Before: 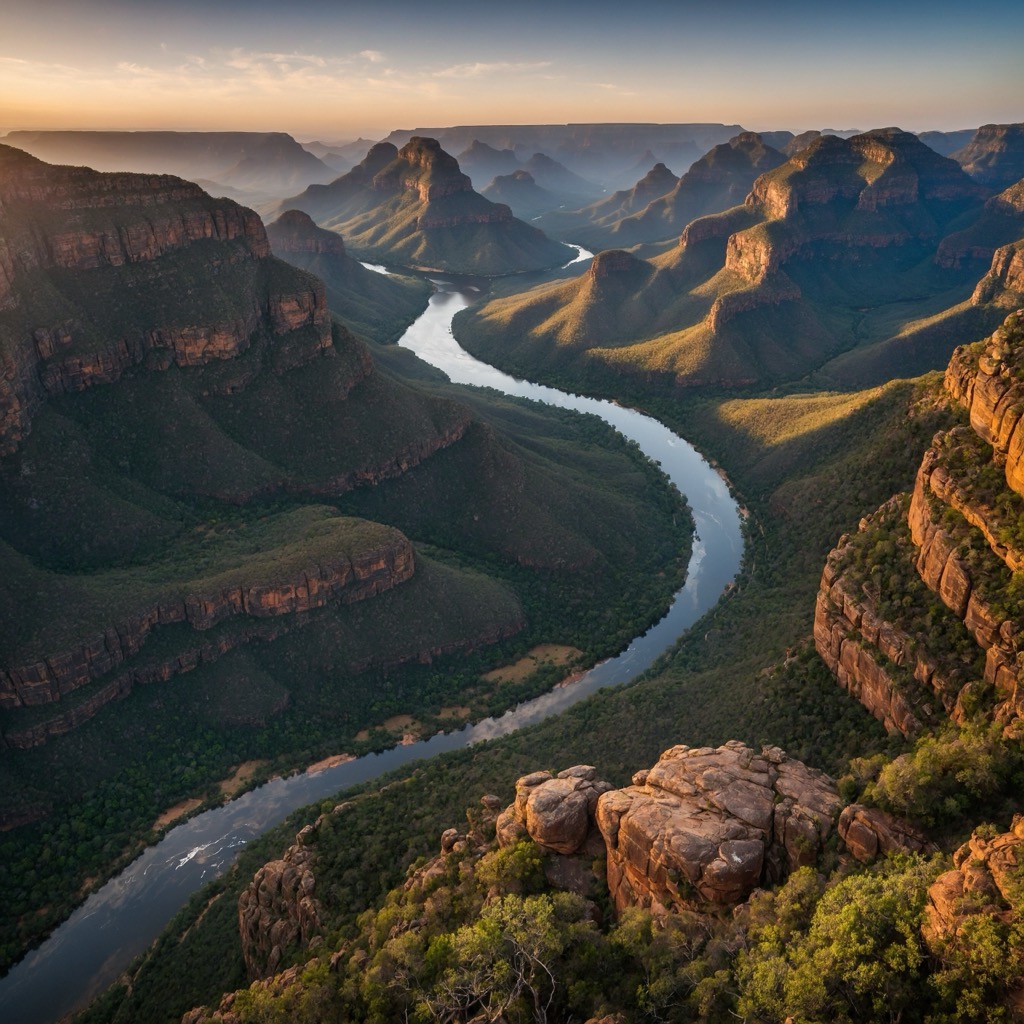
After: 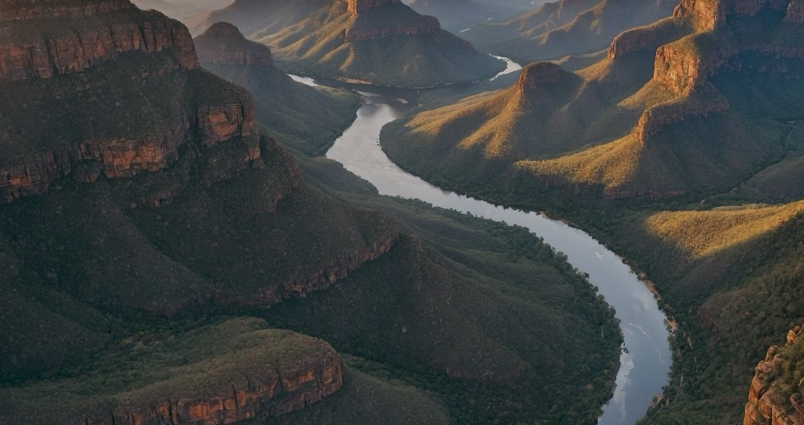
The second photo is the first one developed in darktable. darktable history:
crop: left 7.036%, top 18.398%, right 14.379%, bottom 40.043%
color zones: curves: ch0 [(0, 0.5) (0.125, 0.4) (0.25, 0.5) (0.375, 0.4) (0.5, 0.4) (0.625, 0.6) (0.75, 0.6) (0.875, 0.5)]; ch1 [(0, 0.4) (0.125, 0.5) (0.25, 0.4) (0.375, 0.4) (0.5, 0.4) (0.625, 0.4) (0.75, 0.5) (0.875, 0.4)]; ch2 [(0, 0.6) (0.125, 0.5) (0.25, 0.5) (0.375, 0.6) (0.5, 0.6) (0.625, 0.5) (0.75, 0.5) (0.875, 0.5)]
tone equalizer: -8 EV -0.002 EV, -7 EV 0.005 EV, -6 EV -0.008 EV, -5 EV 0.007 EV, -4 EV -0.042 EV, -3 EV -0.233 EV, -2 EV -0.662 EV, -1 EV -0.983 EV, +0 EV -0.969 EV, smoothing diameter 2%, edges refinement/feathering 20, mask exposure compensation -1.57 EV, filter diffusion 5
color balance: lift [1, 0.998, 1.001, 1.002], gamma [1, 1.02, 1, 0.98], gain [1, 1.02, 1.003, 0.98]
